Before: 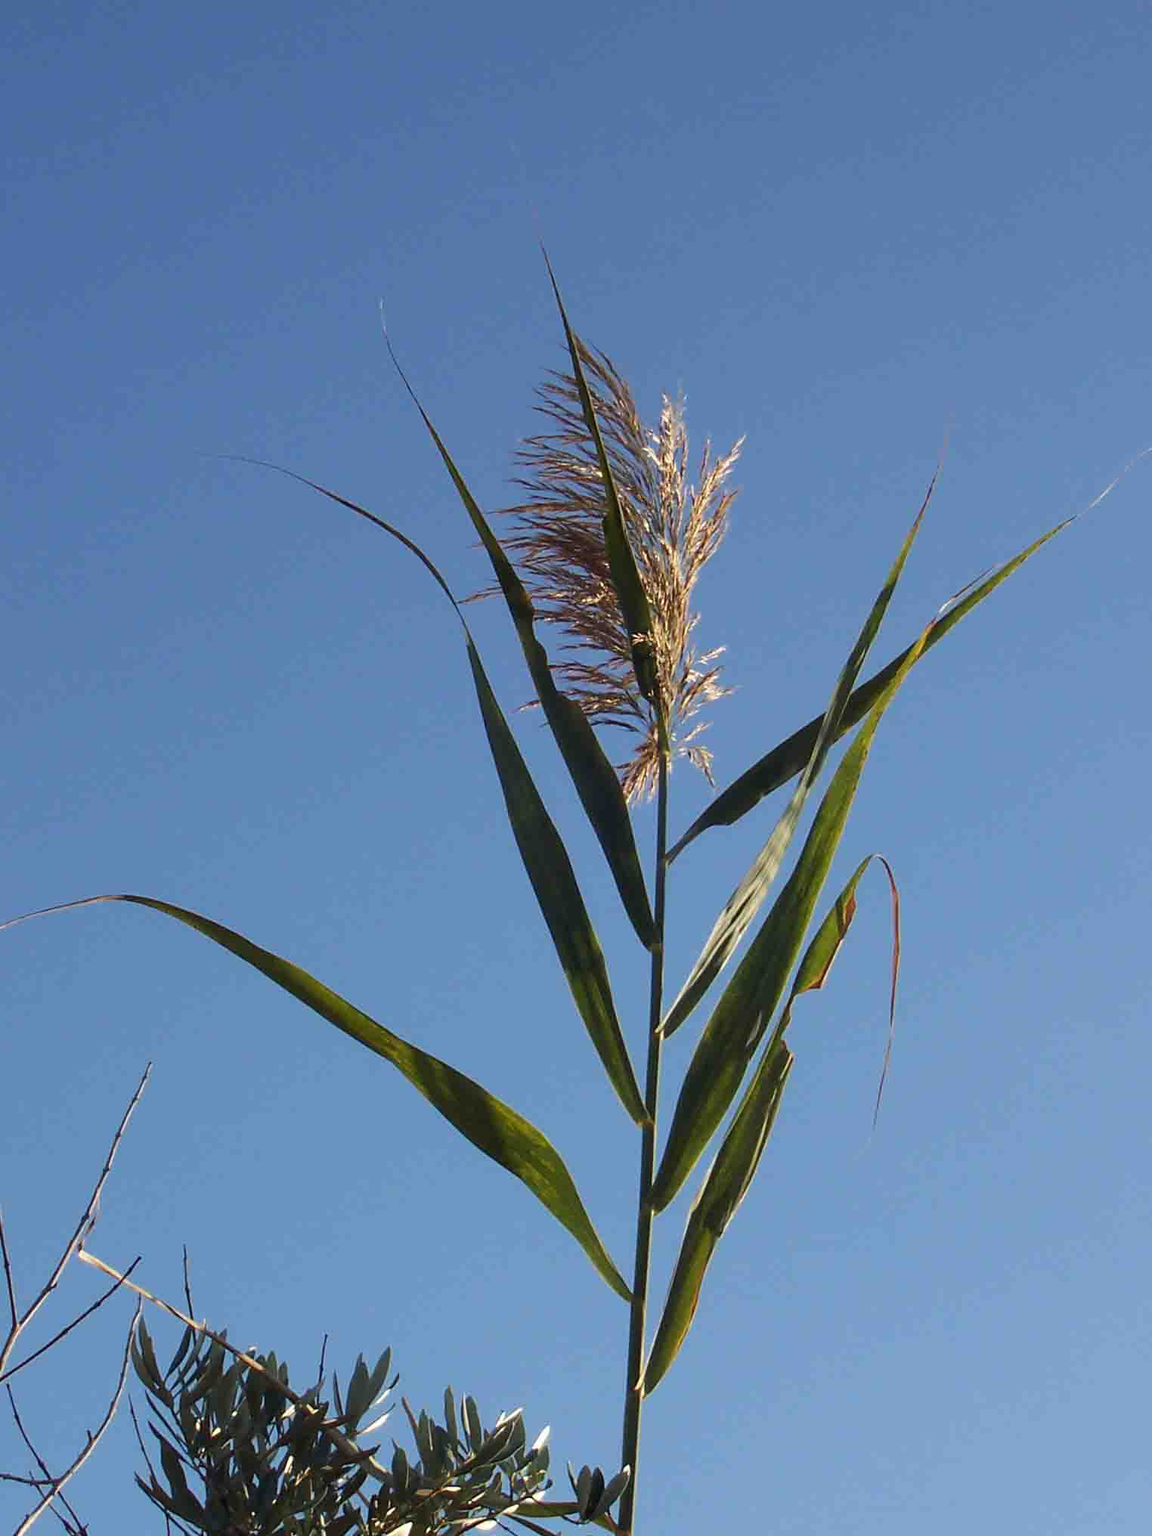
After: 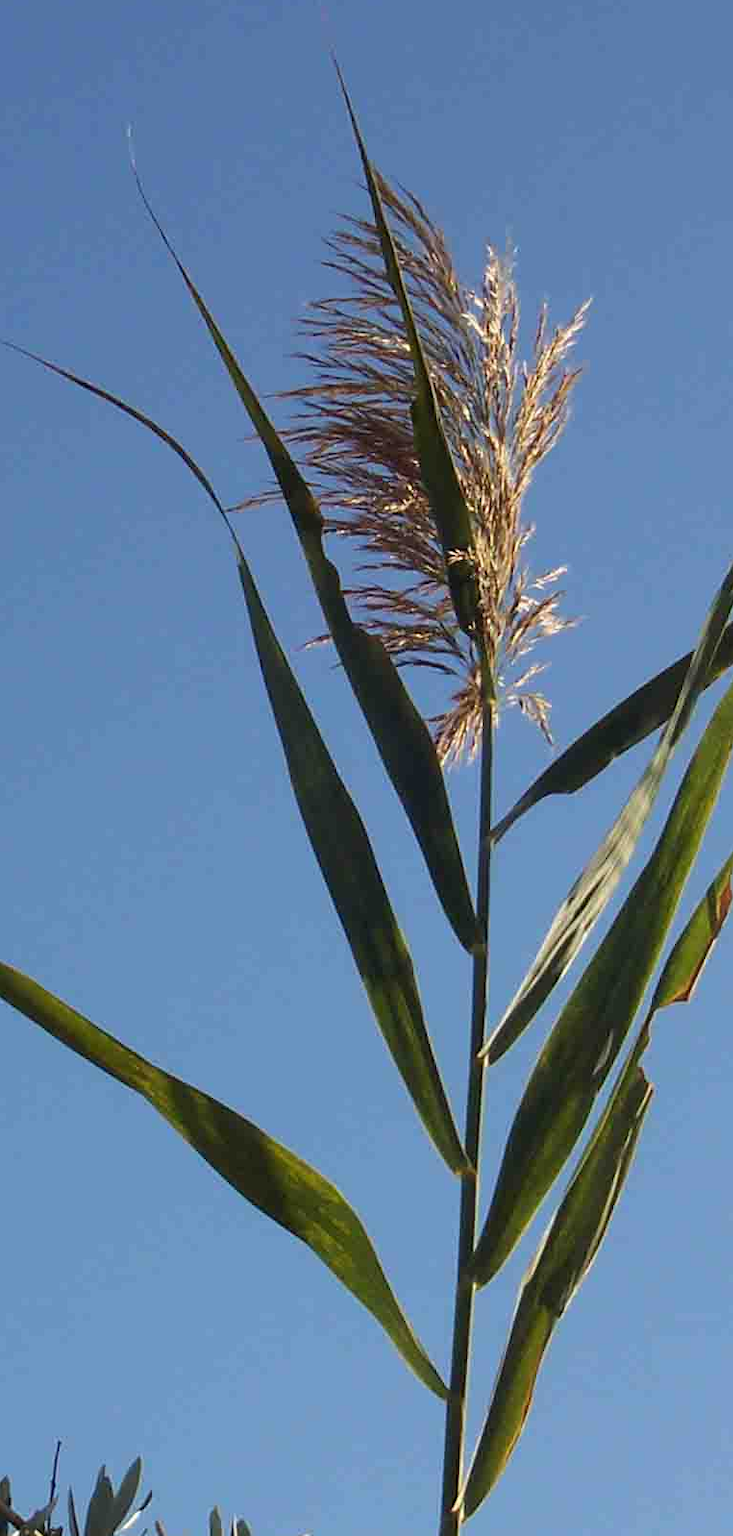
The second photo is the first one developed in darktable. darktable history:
crop and rotate: angle 0.013°, left 24.318%, top 13.106%, right 25.55%, bottom 8.191%
